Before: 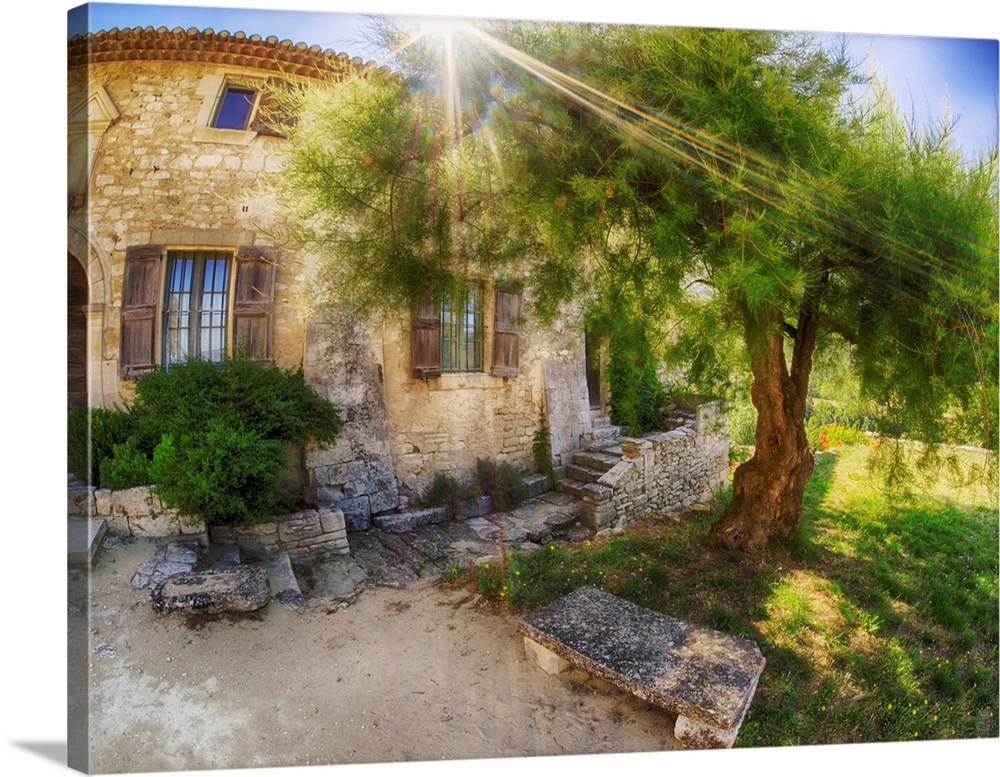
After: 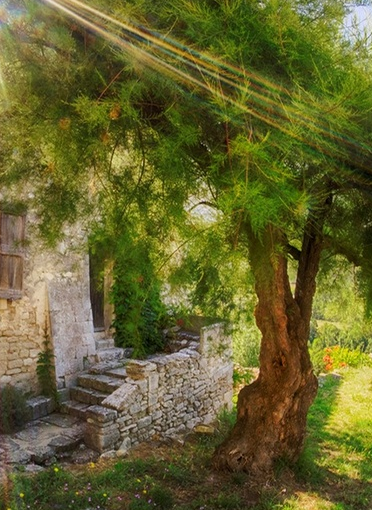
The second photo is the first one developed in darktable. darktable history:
crop and rotate: left 49.624%, top 10.087%, right 13.119%, bottom 24.197%
